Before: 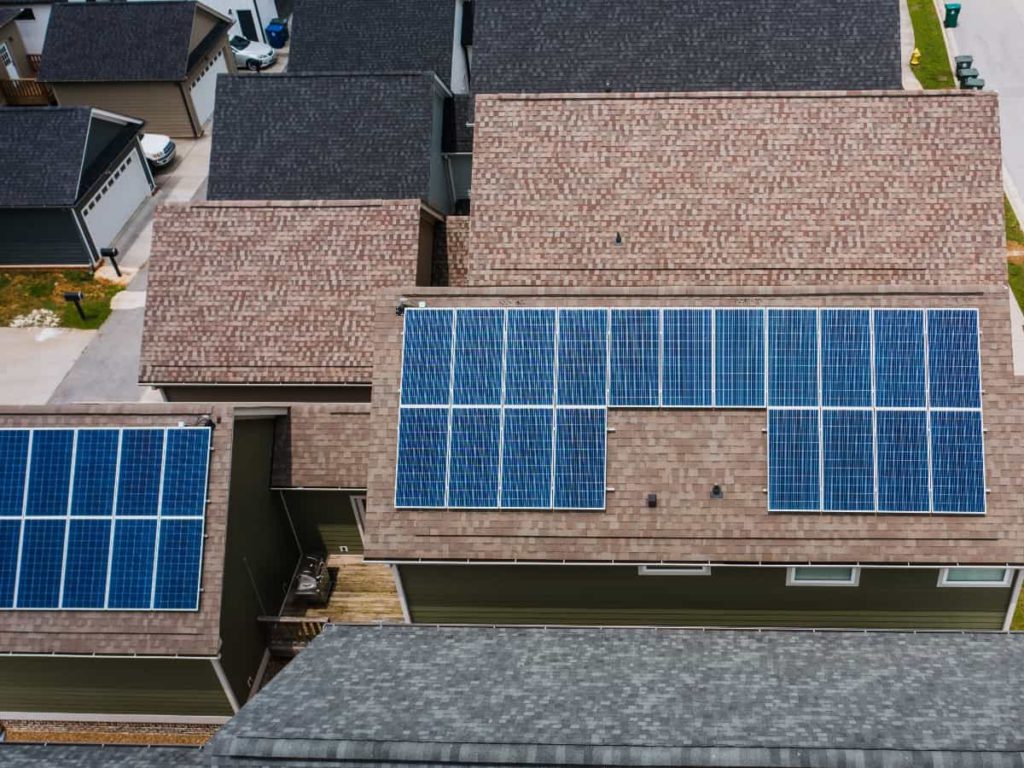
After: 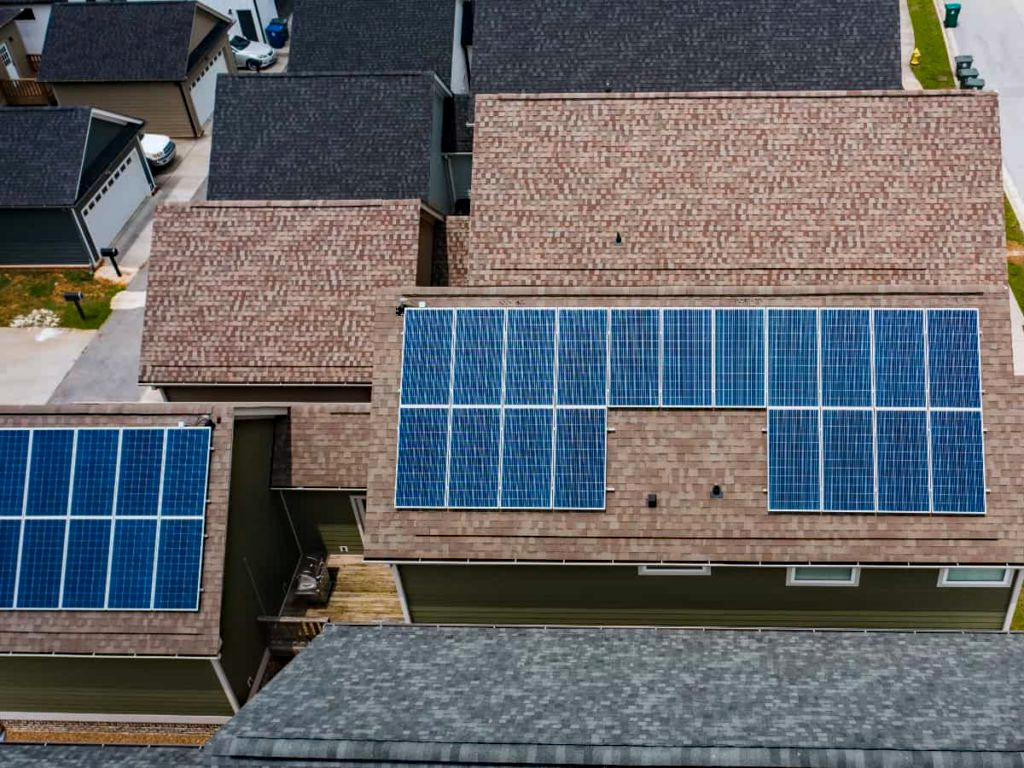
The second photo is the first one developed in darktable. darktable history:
haze removal: strength 0.293, distance 0.253, compatibility mode true, adaptive false
